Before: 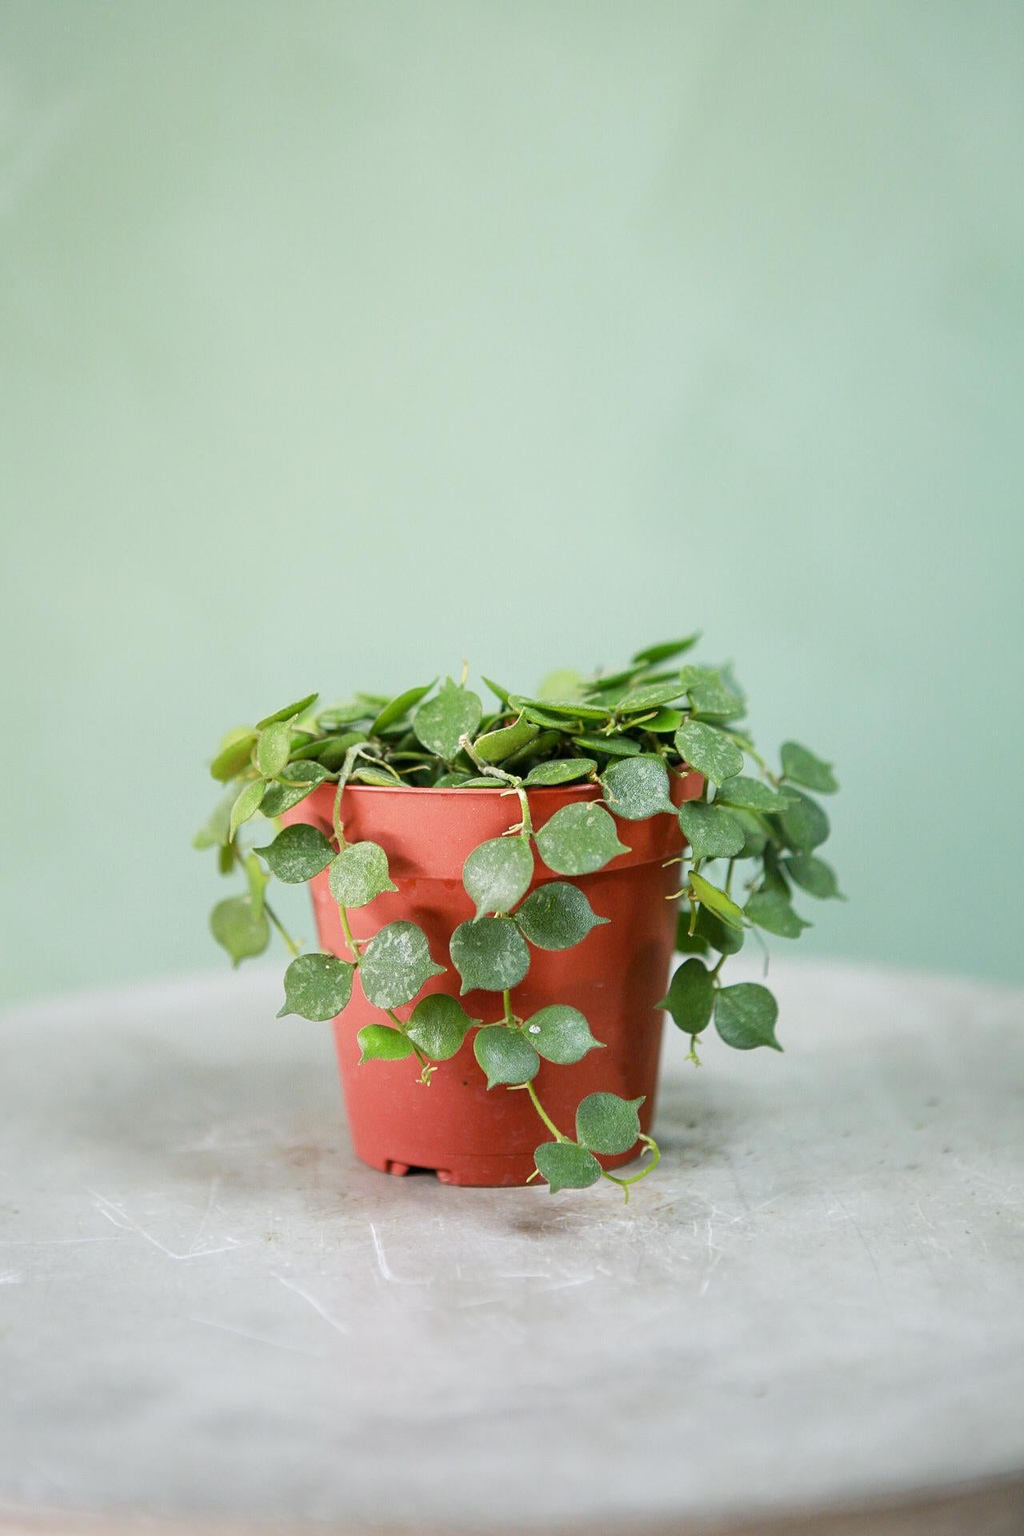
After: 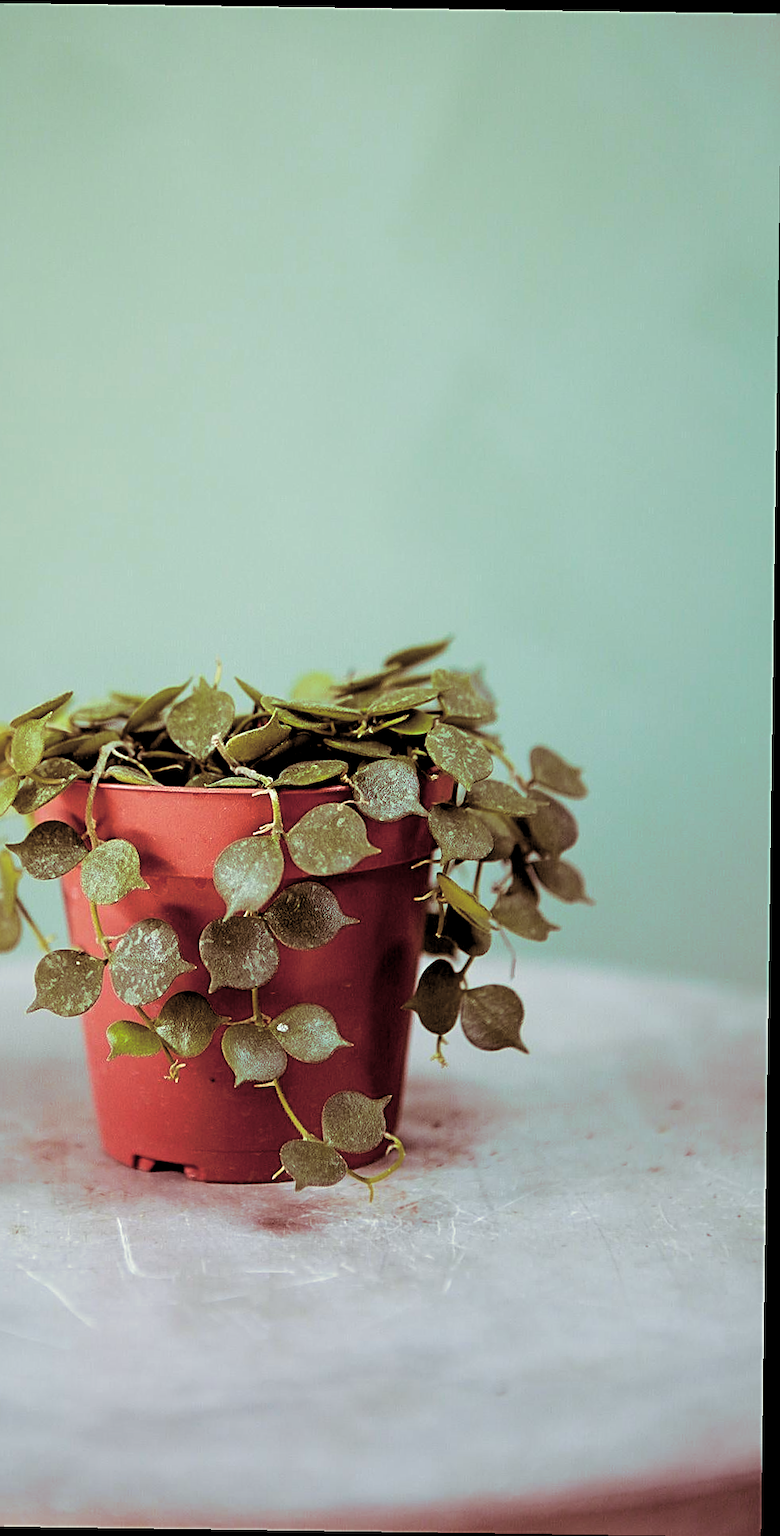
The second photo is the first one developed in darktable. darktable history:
exposure: black level correction 0.046, exposure -0.228 EV, compensate highlight preservation false
rotate and perspective: rotation 0.8°, automatic cropping off
color balance rgb: linear chroma grading › global chroma 3.45%, perceptual saturation grading › global saturation 11.24%, perceptual brilliance grading › global brilliance 3.04%, global vibrance 2.8%
split-toning: compress 20%
crop and rotate: left 24.6%
sharpen: on, module defaults
white balance: red 0.982, blue 1.018
